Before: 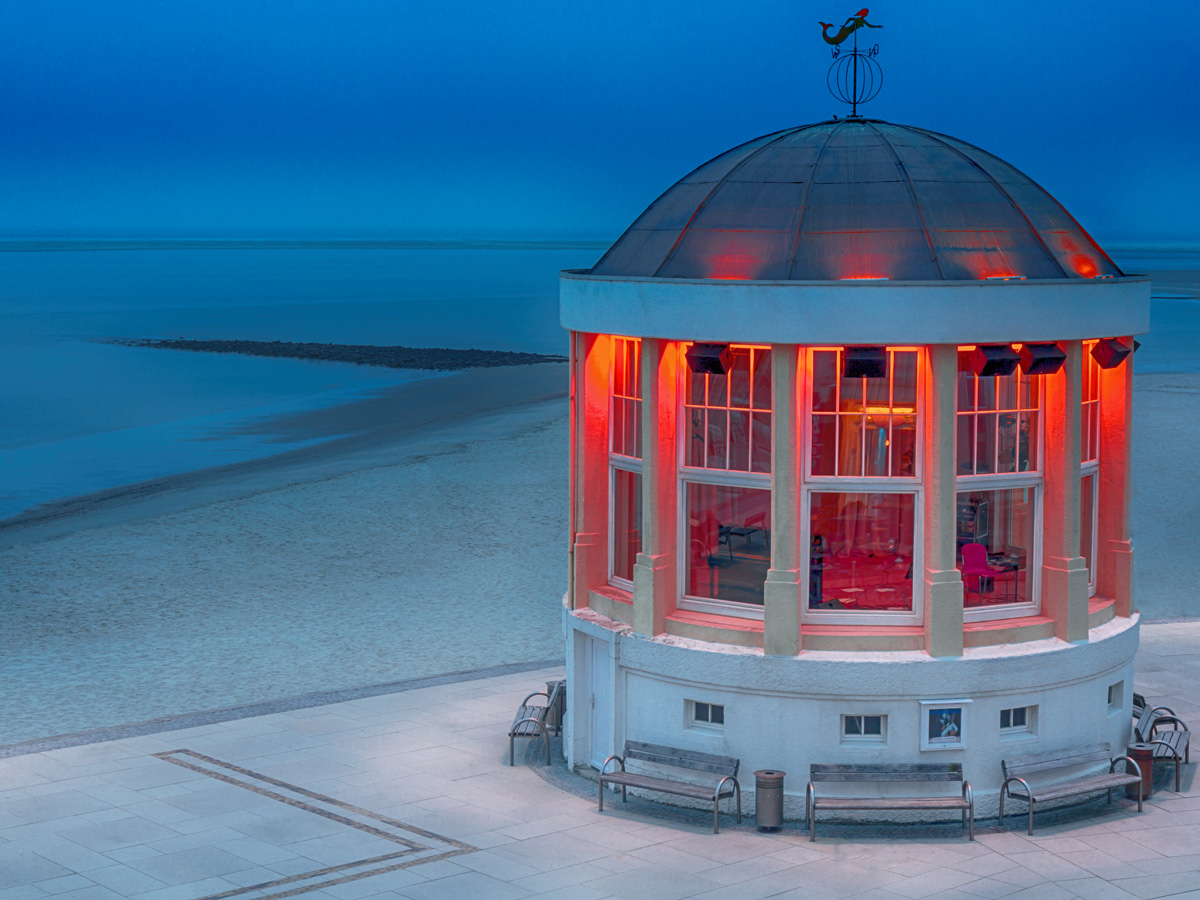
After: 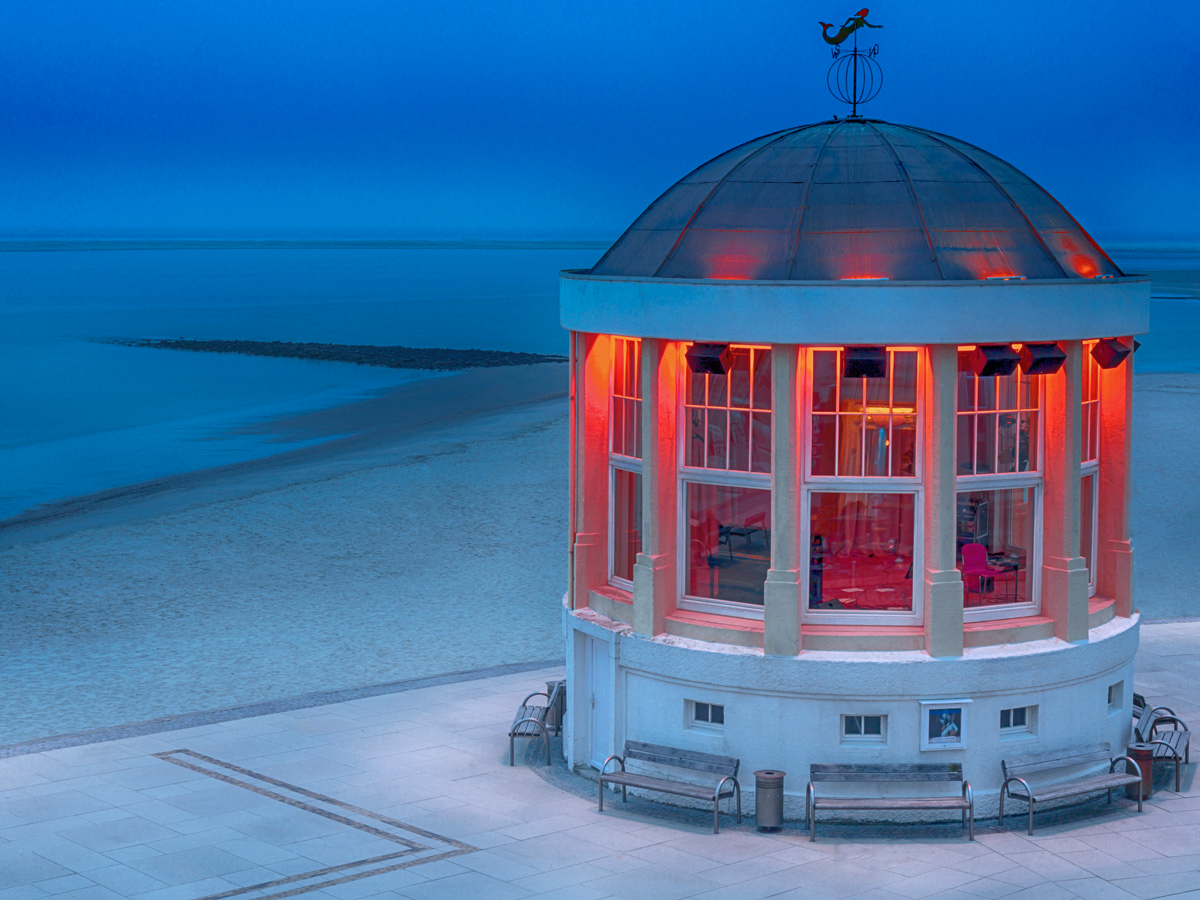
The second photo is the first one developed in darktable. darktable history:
color calibration: x 0.37, y 0.382, temperature 4315.89 K
